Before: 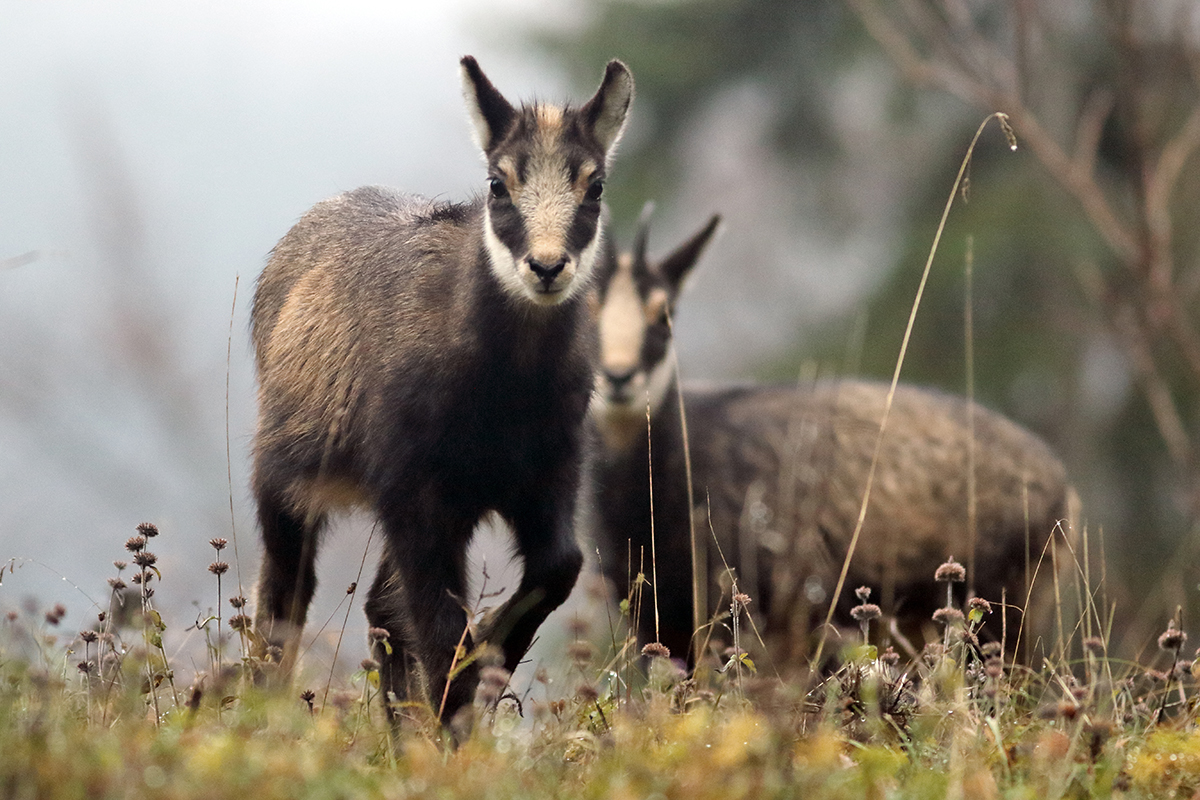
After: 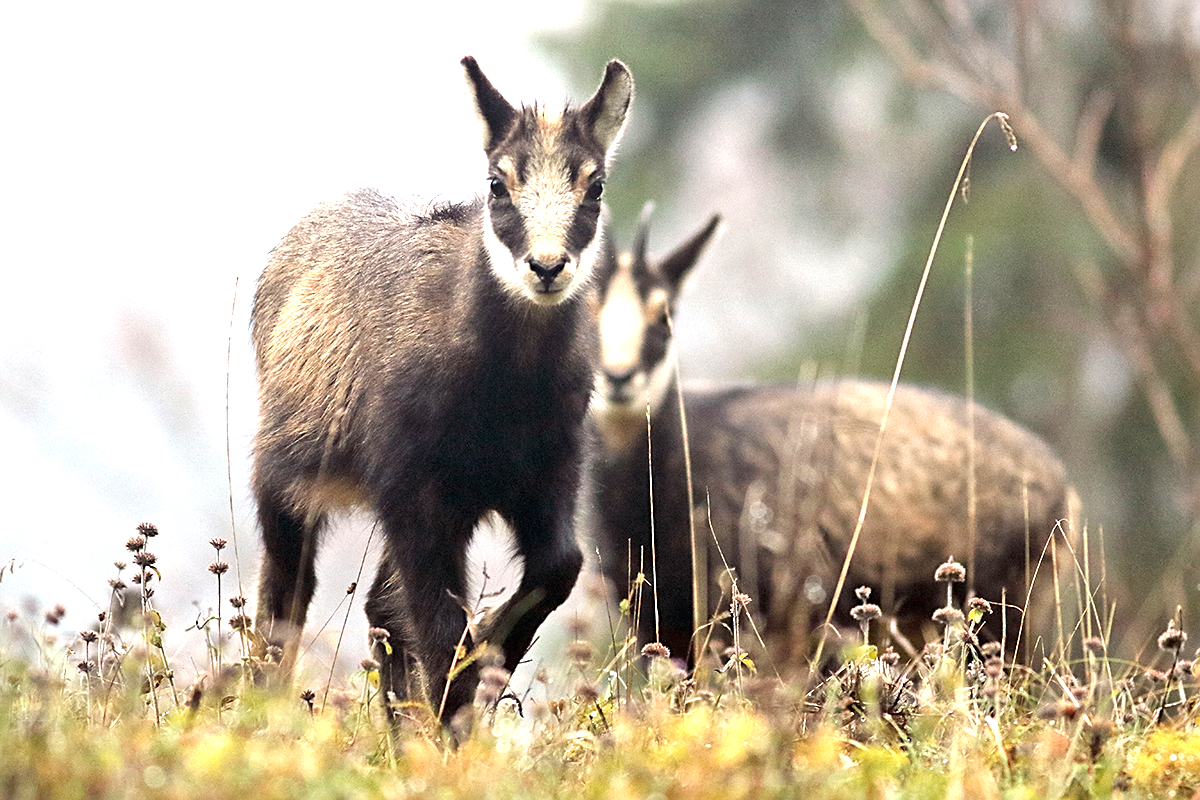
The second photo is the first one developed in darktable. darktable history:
sharpen: on, module defaults
exposure: black level correction 0, exposure 1.2 EV, compensate highlight preservation false
